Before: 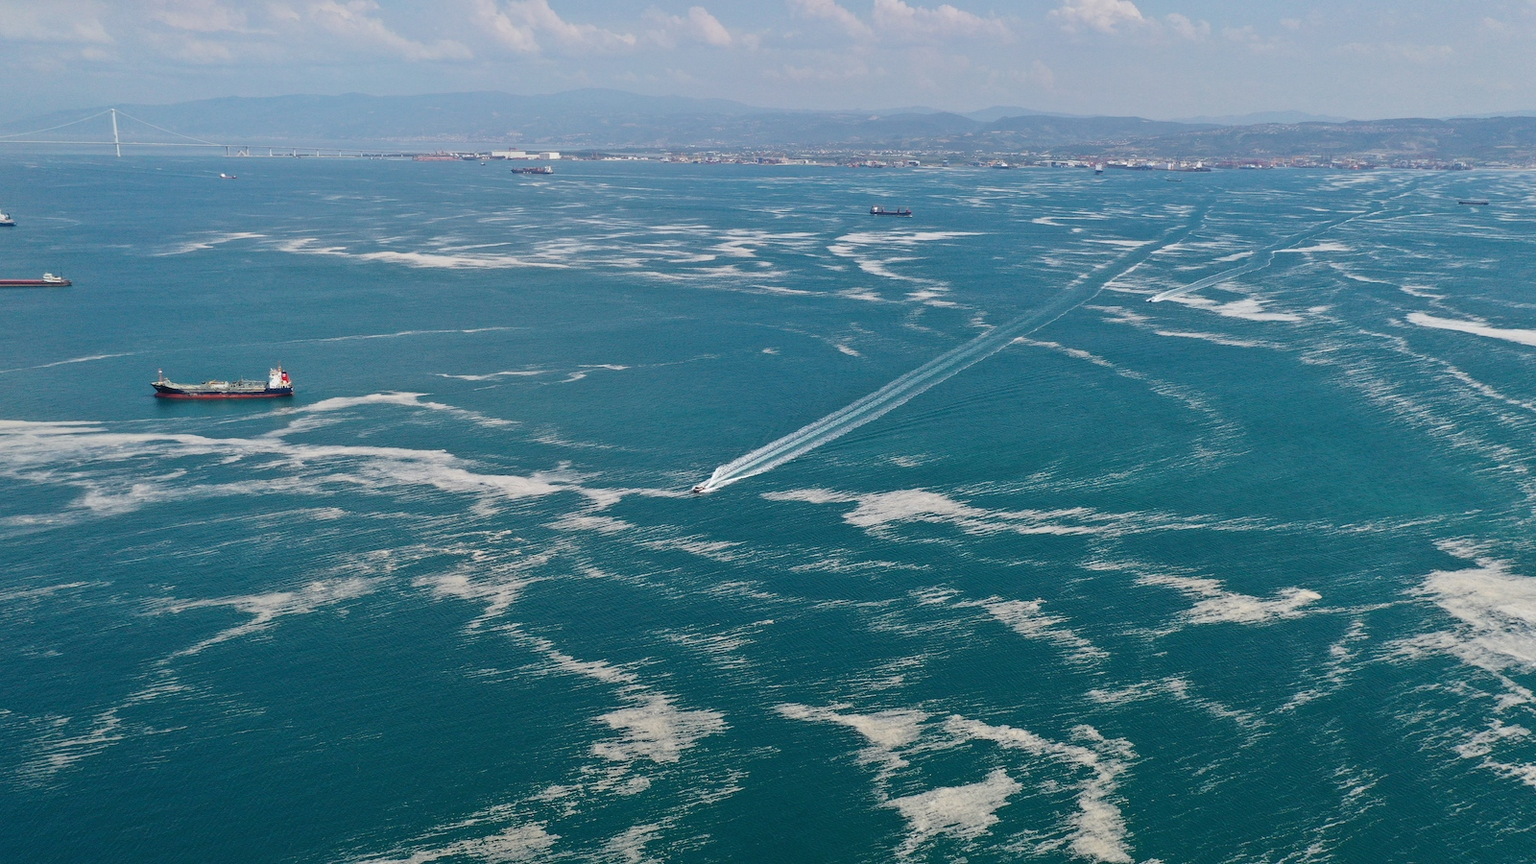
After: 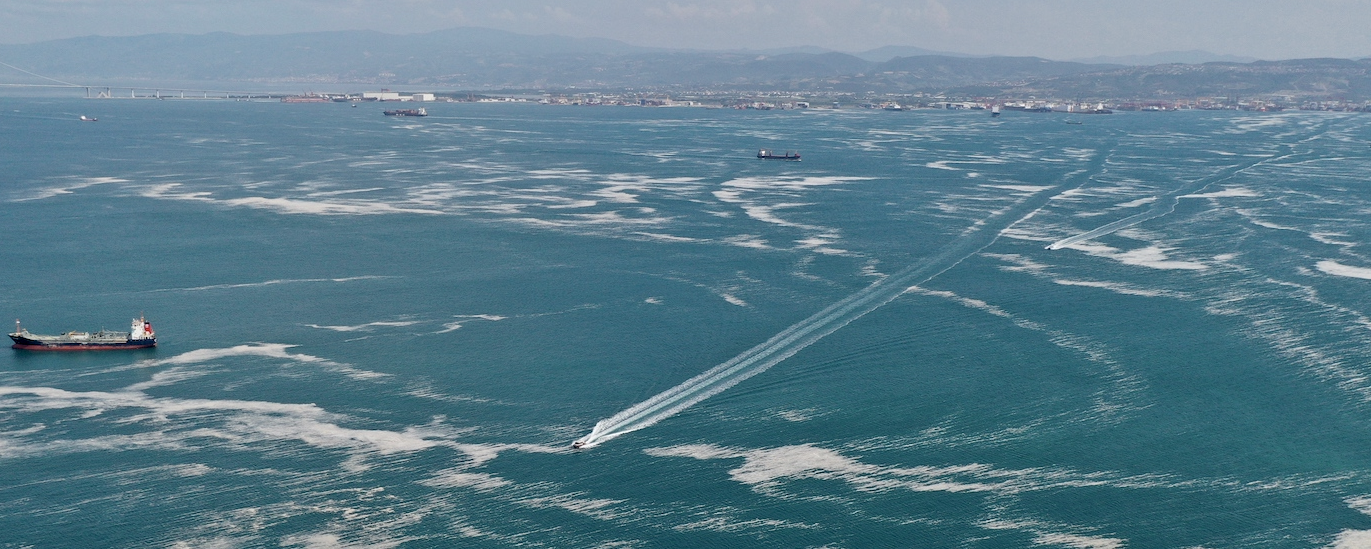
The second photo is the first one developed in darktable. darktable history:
color correction: highlights b* 0.033, saturation 0.773
exposure: black level correction 0.009, exposure 0.016 EV, compensate exposure bias true, compensate highlight preservation false
crop and rotate: left 9.36%, top 7.287%, right 4.924%, bottom 31.694%
